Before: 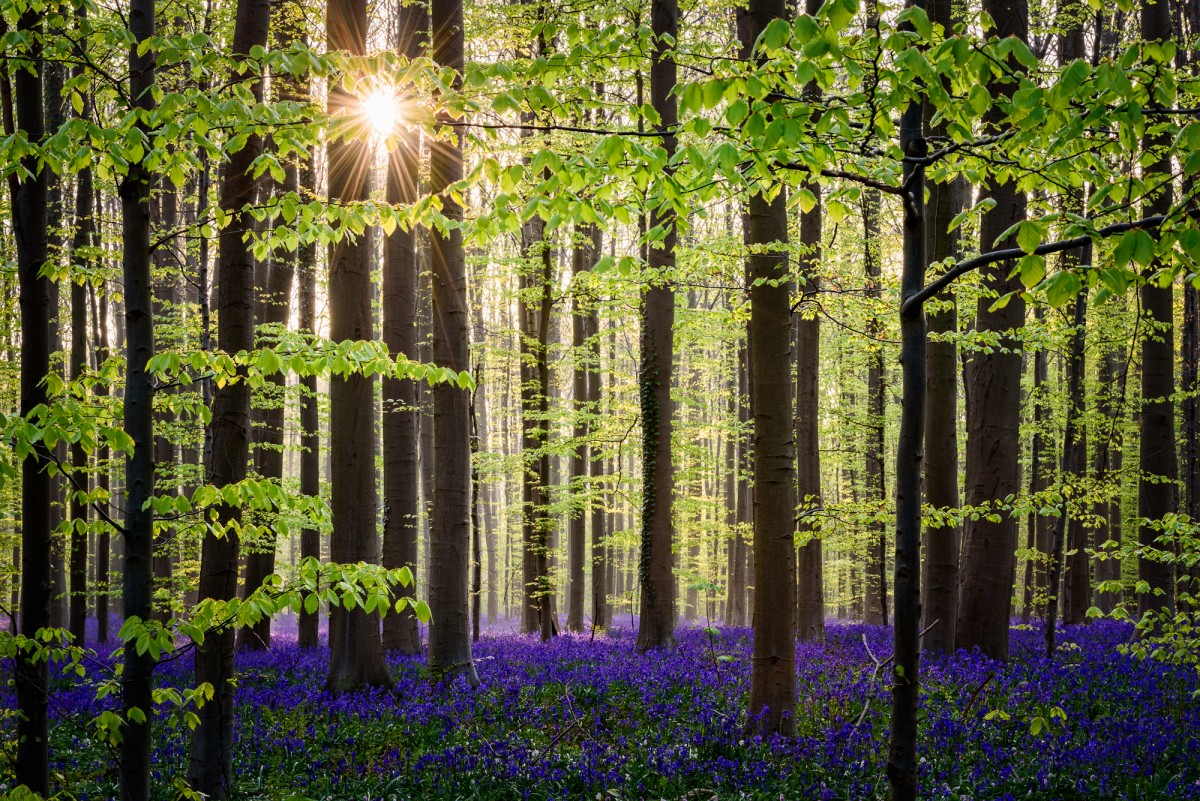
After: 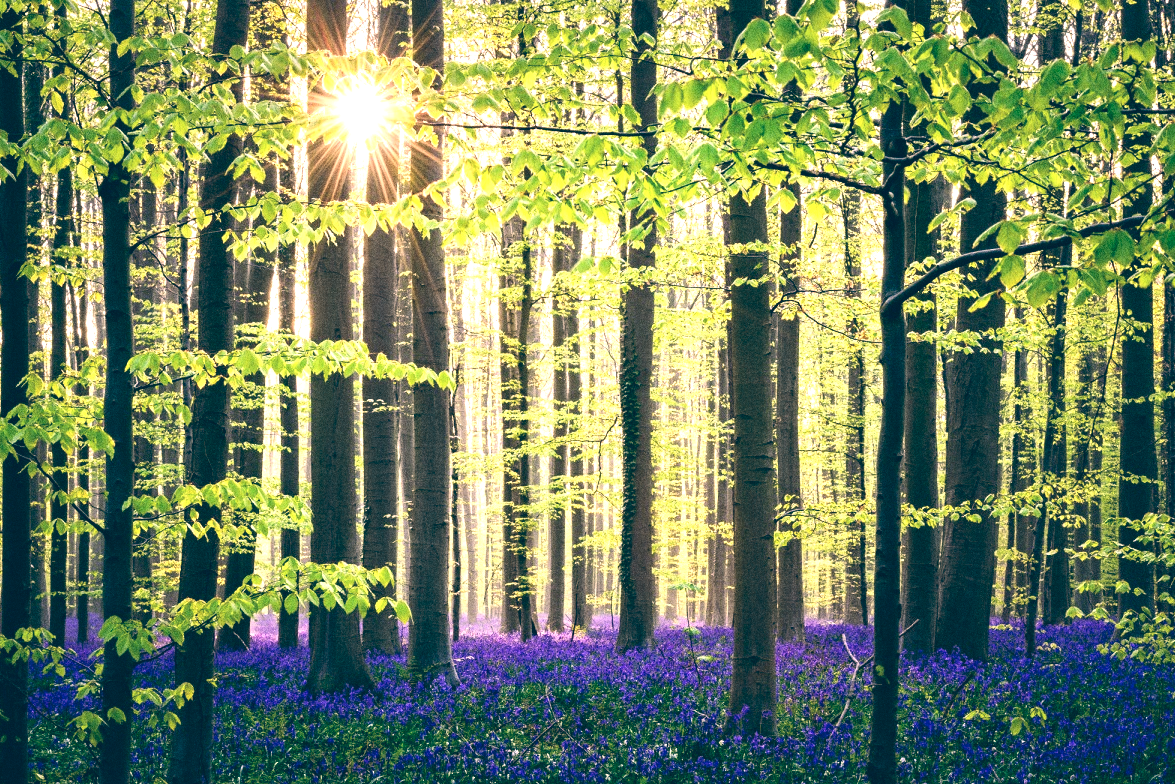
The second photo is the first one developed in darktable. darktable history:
tone curve: curves: ch0 [(0, 0) (0.003, 0.003) (0.011, 0.011) (0.025, 0.025) (0.044, 0.045) (0.069, 0.07) (0.1, 0.1) (0.136, 0.137) (0.177, 0.179) (0.224, 0.226) (0.277, 0.279) (0.335, 0.338) (0.399, 0.402) (0.468, 0.472) (0.543, 0.547) (0.623, 0.628) (0.709, 0.715) (0.801, 0.807) (0.898, 0.902) (1, 1)], preserve colors none
exposure: exposure 1 EV, compensate highlight preservation false
color balance: lift [1.006, 0.985, 1.002, 1.015], gamma [1, 0.953, 1.008, 1.047], gain [1.076, 1.13, 1.004, 0.87]
crop: left 1.743%, right 0.268%, bottom 2.011%
grain: coarseness 0.09 ISO, strength 40%
contrast brightness saturation: saturation -0.05
